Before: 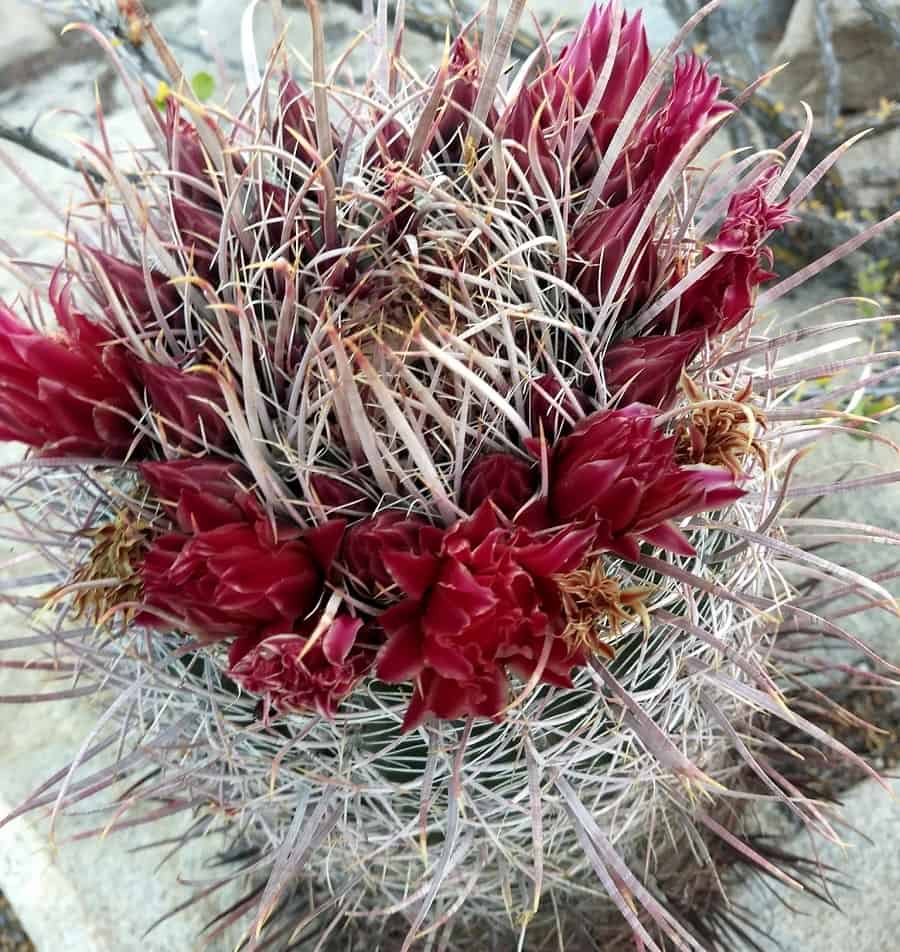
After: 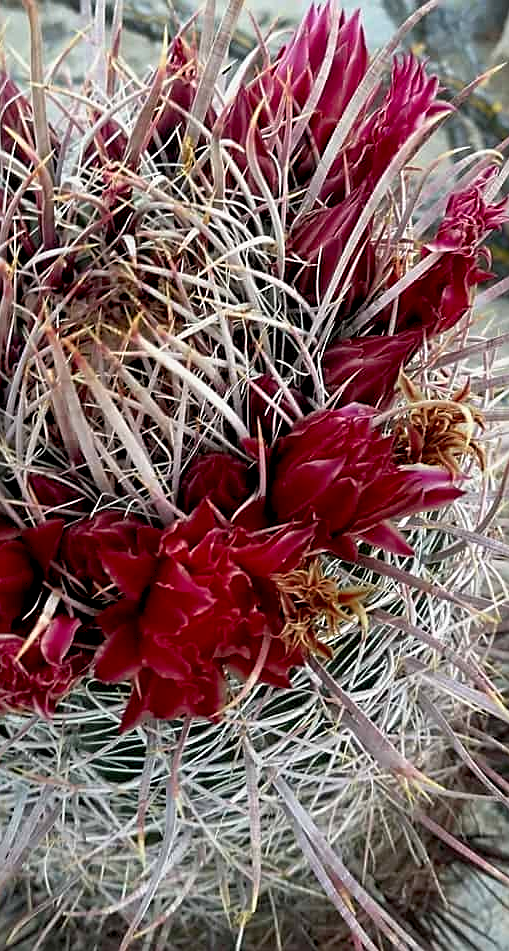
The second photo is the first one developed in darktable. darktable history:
exposure: black level correction 0.009, exposure -0.164 EV, compensate highlight preservation false
base curve: curves: ch0 [(0, 0) (0.303, 0.277) (1, 1)]
contrast brightness saturation: contrast 0.035, saturation 0.158
sharpen: on, module defaults
crop: left 31.428%, top 0.022%, right 12.006%
